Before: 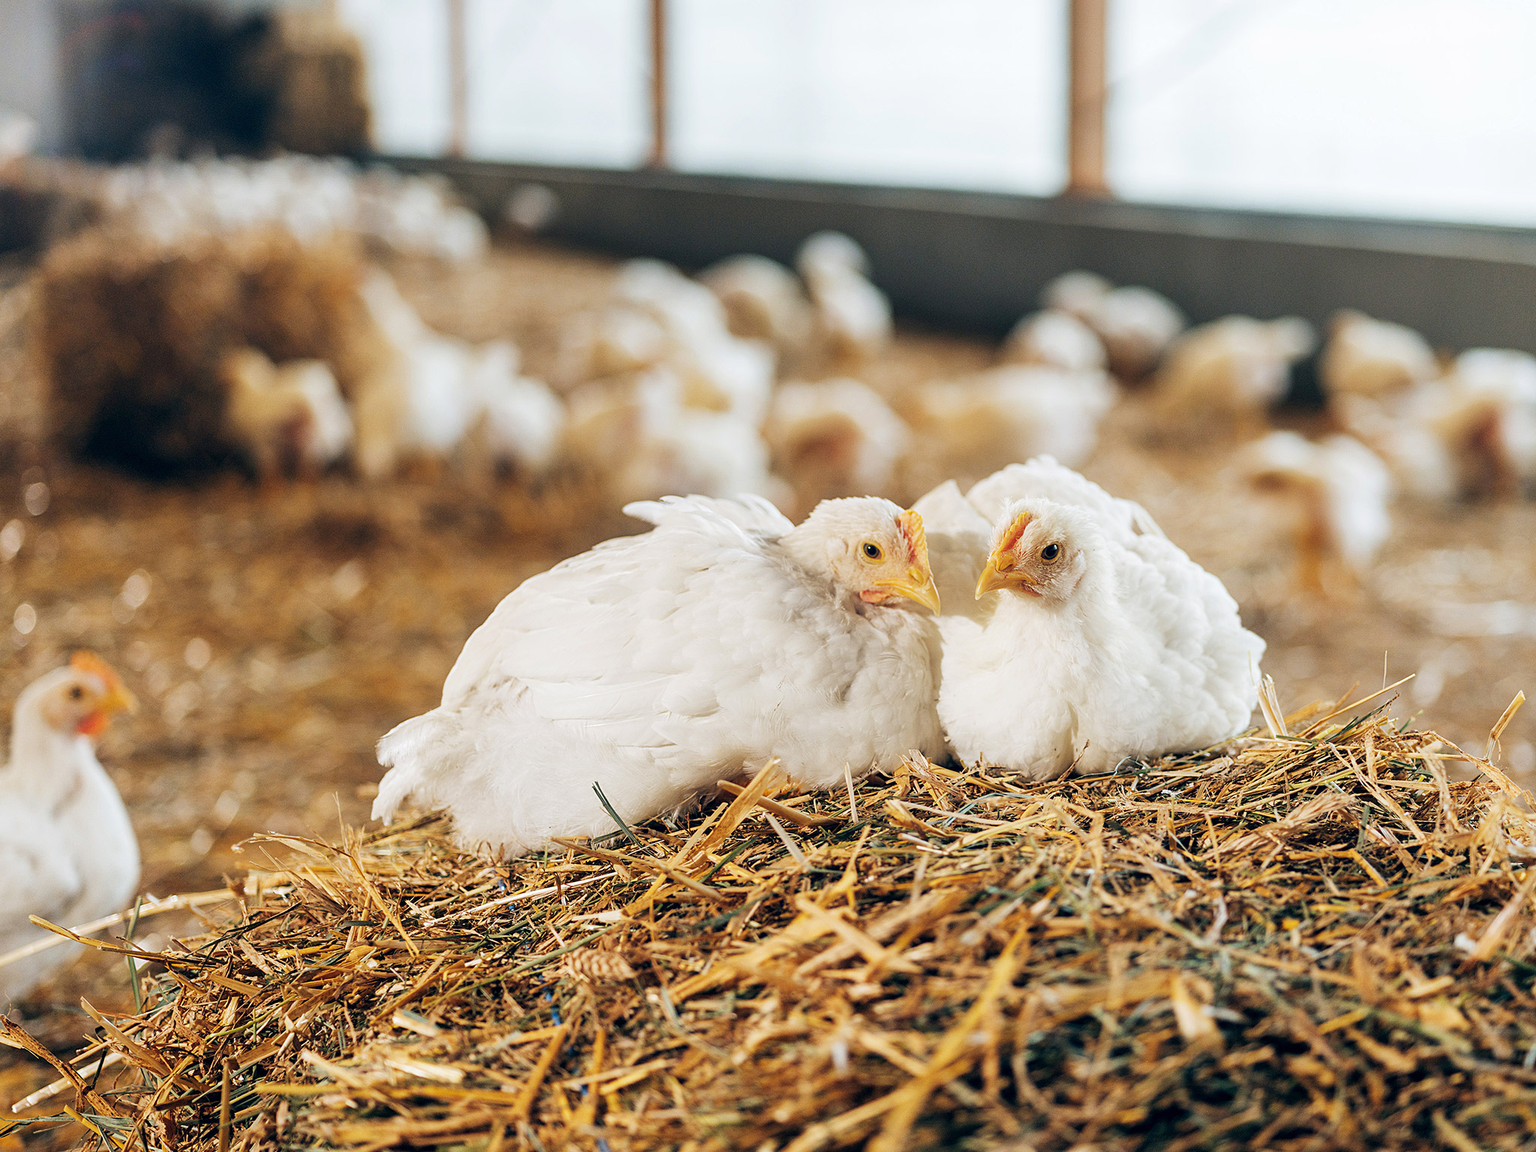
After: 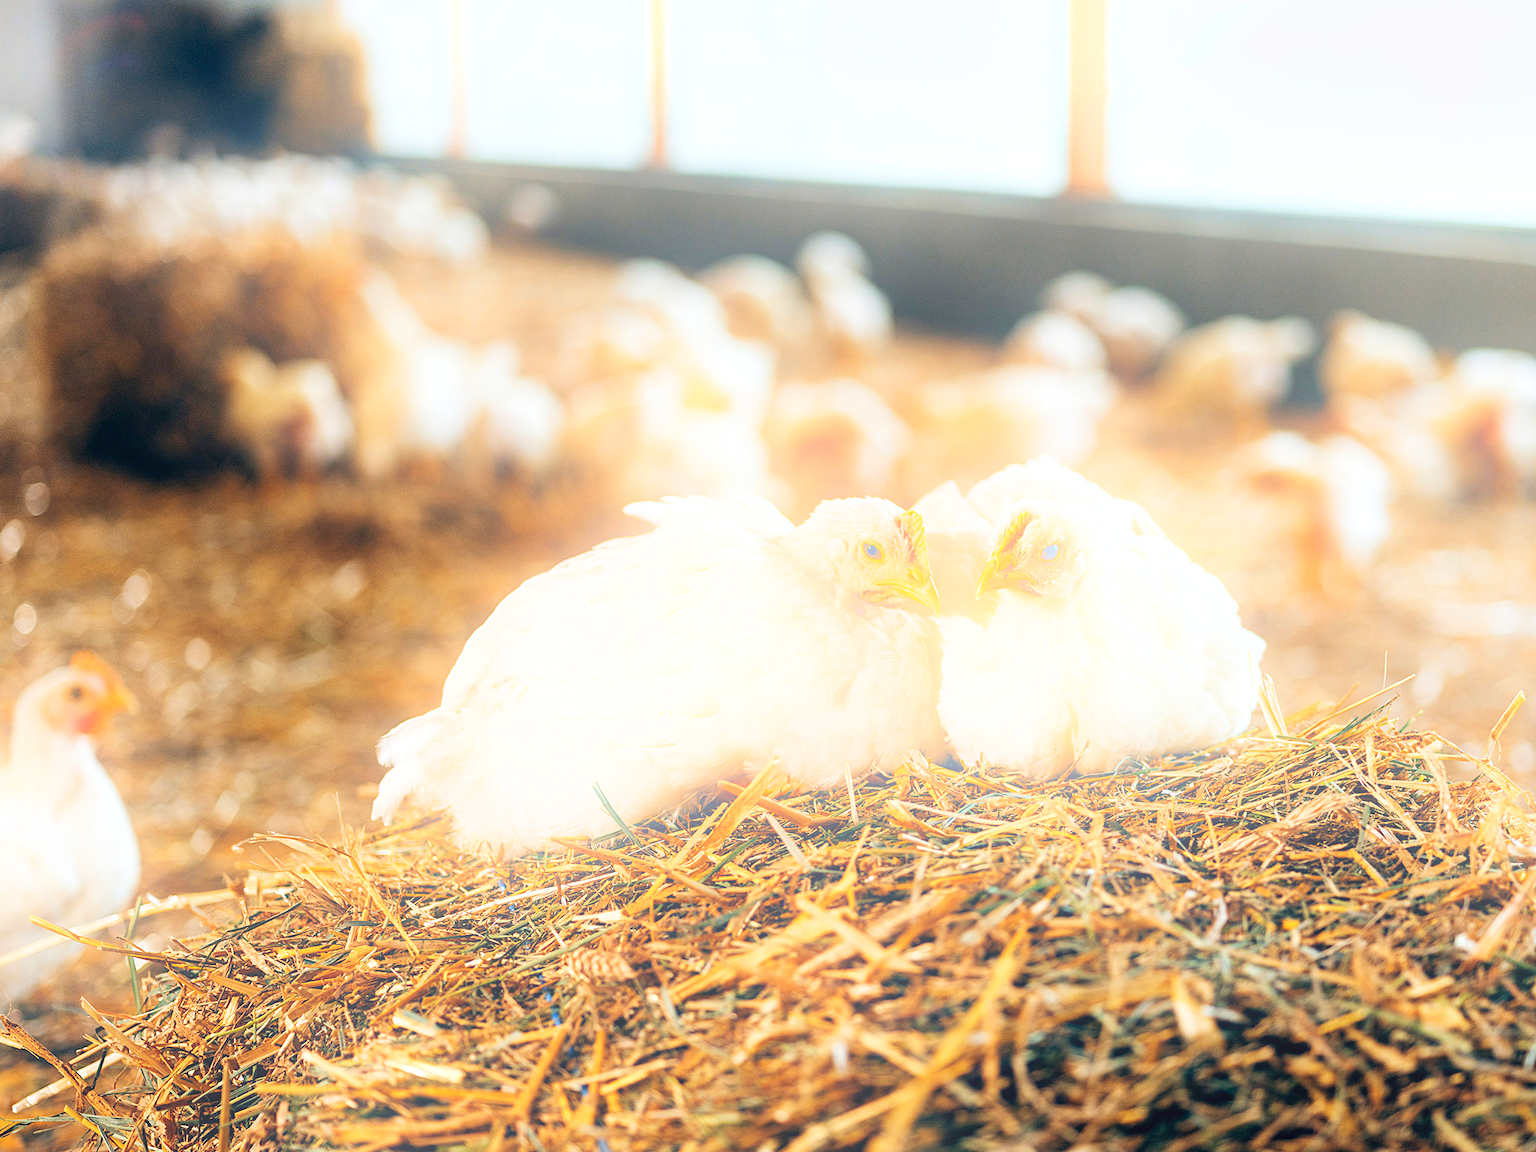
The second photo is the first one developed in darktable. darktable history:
bloom: on, module defaults
color zones: curves: ch0 [(0, 0.5) (0.143, 0.5) (0.286, 0.5) (0.429, 0.5) (0.571, 0.5) (0.714, 0.476) (0.857, 0.5) (1, 0.5)]; ch2 [(0, 0.5) (0.143, 0.5) (0.286, 0.5) (0.429, 0.5) (0.571, 0.5) (0.714, 0.487) (0.857, 0.5) (1, 0.5)]
levels: levels [0, 0.435, 0.917]
